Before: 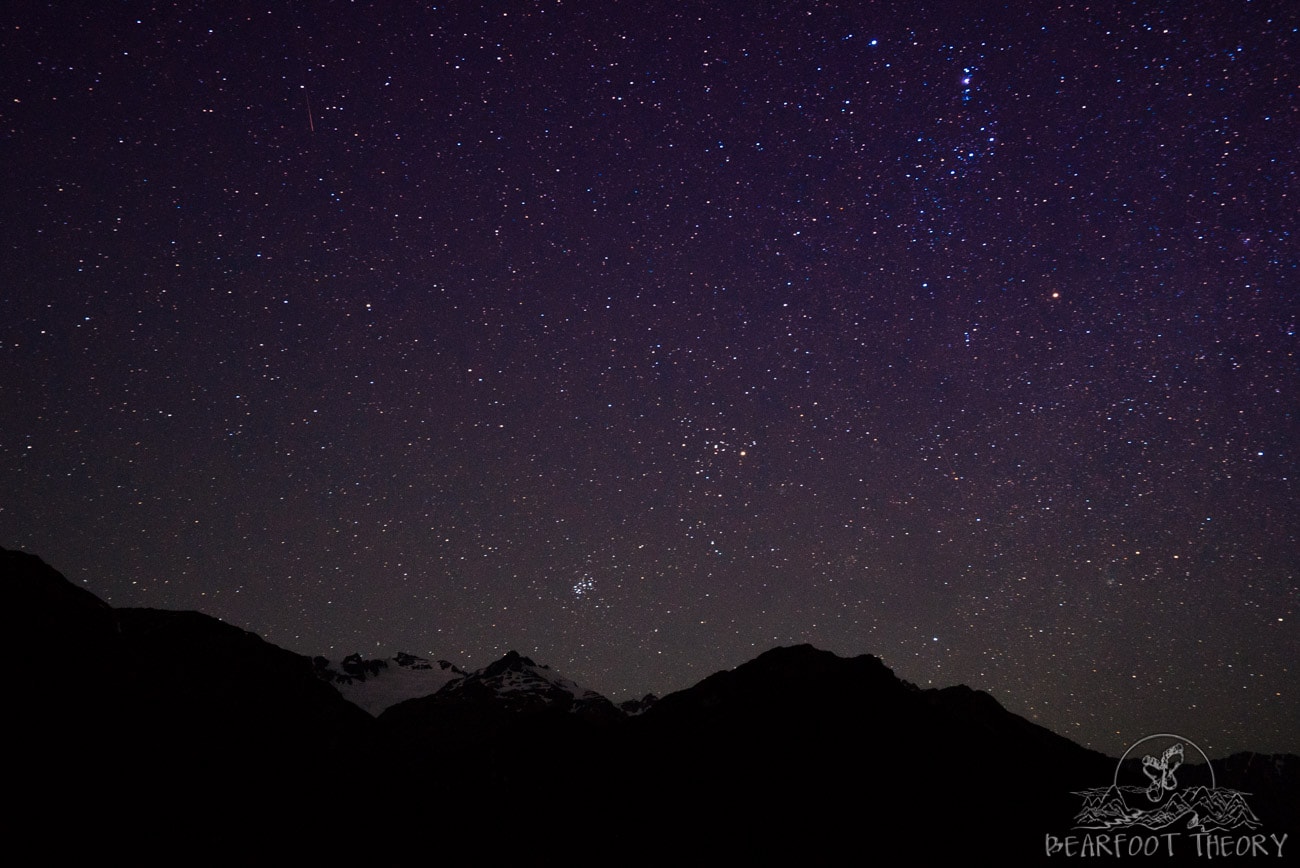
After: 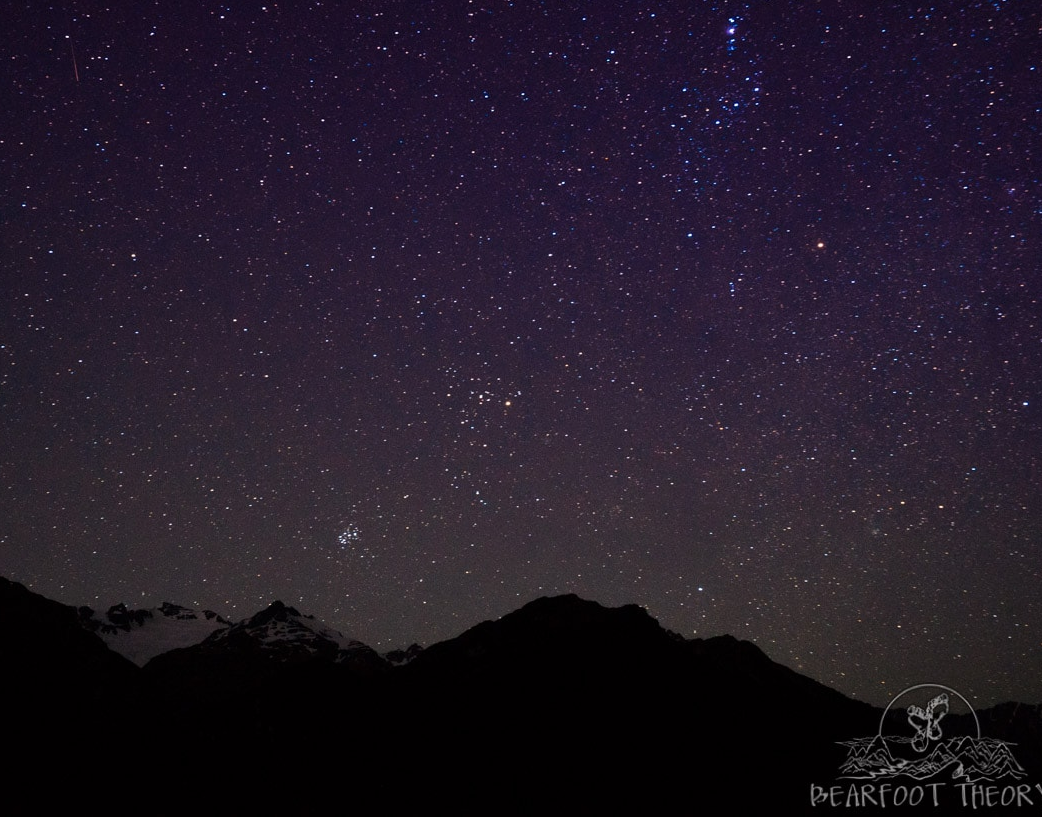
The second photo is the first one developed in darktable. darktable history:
crop and rotate: left 18.107%, top 5.863%, right 1.706%
